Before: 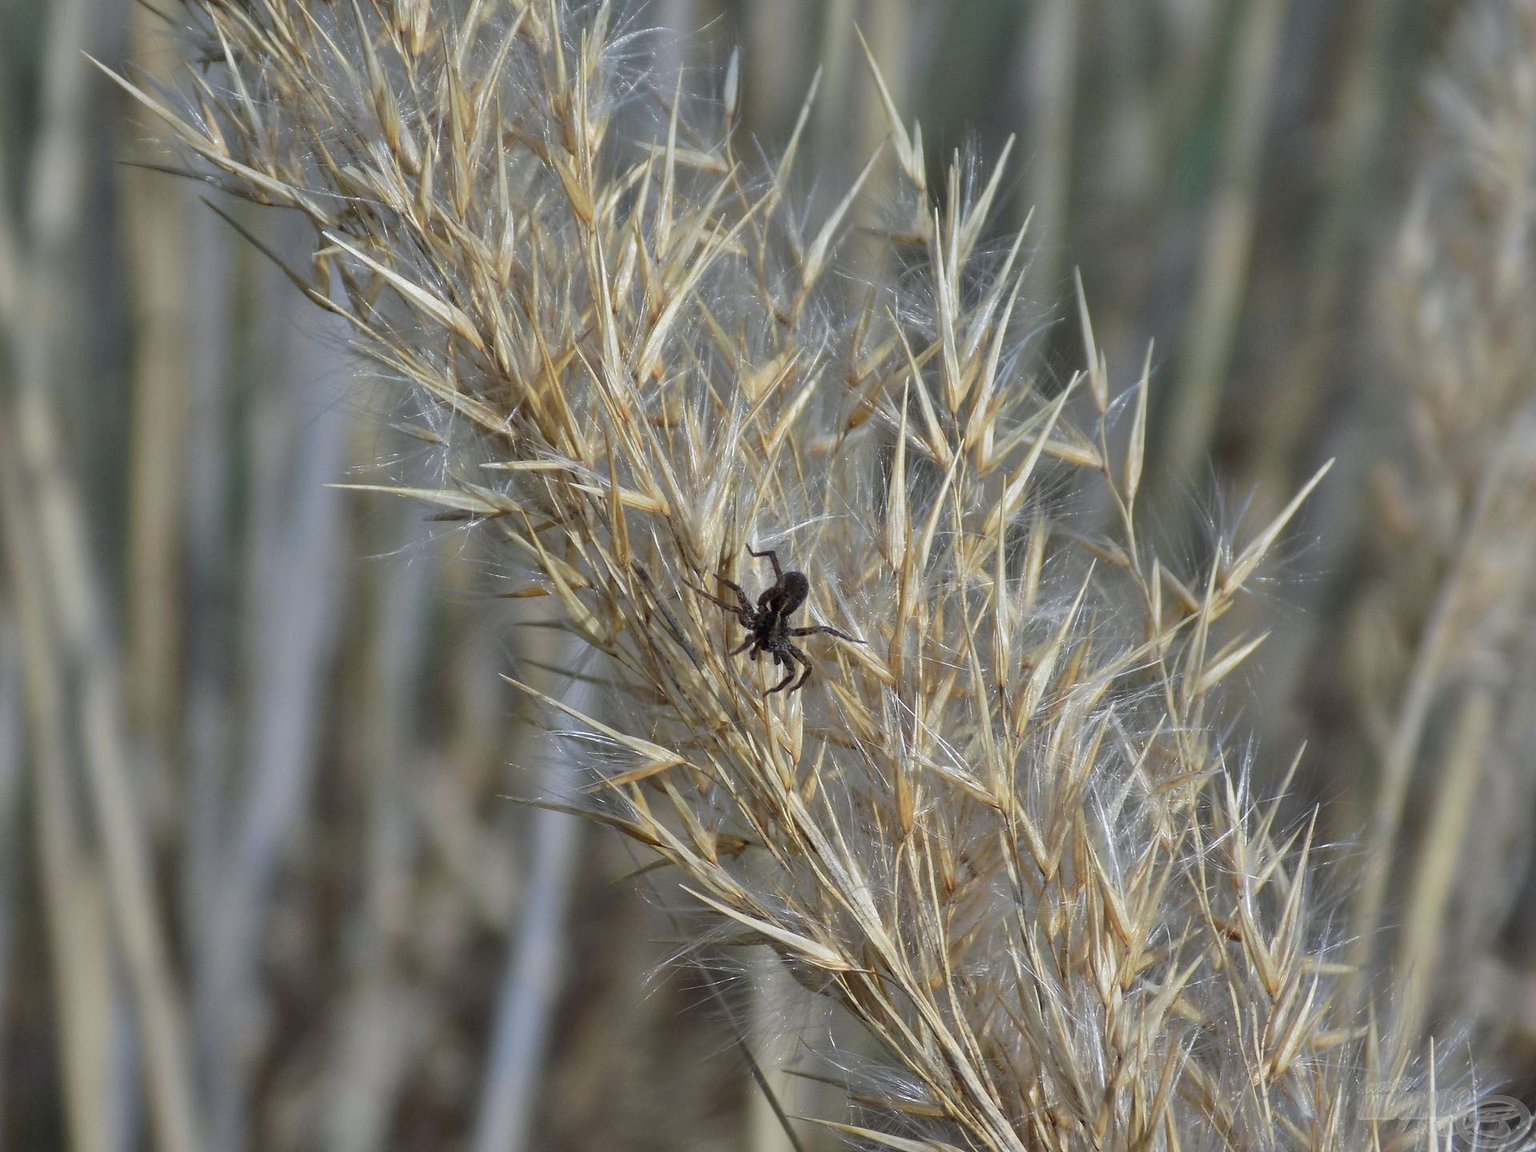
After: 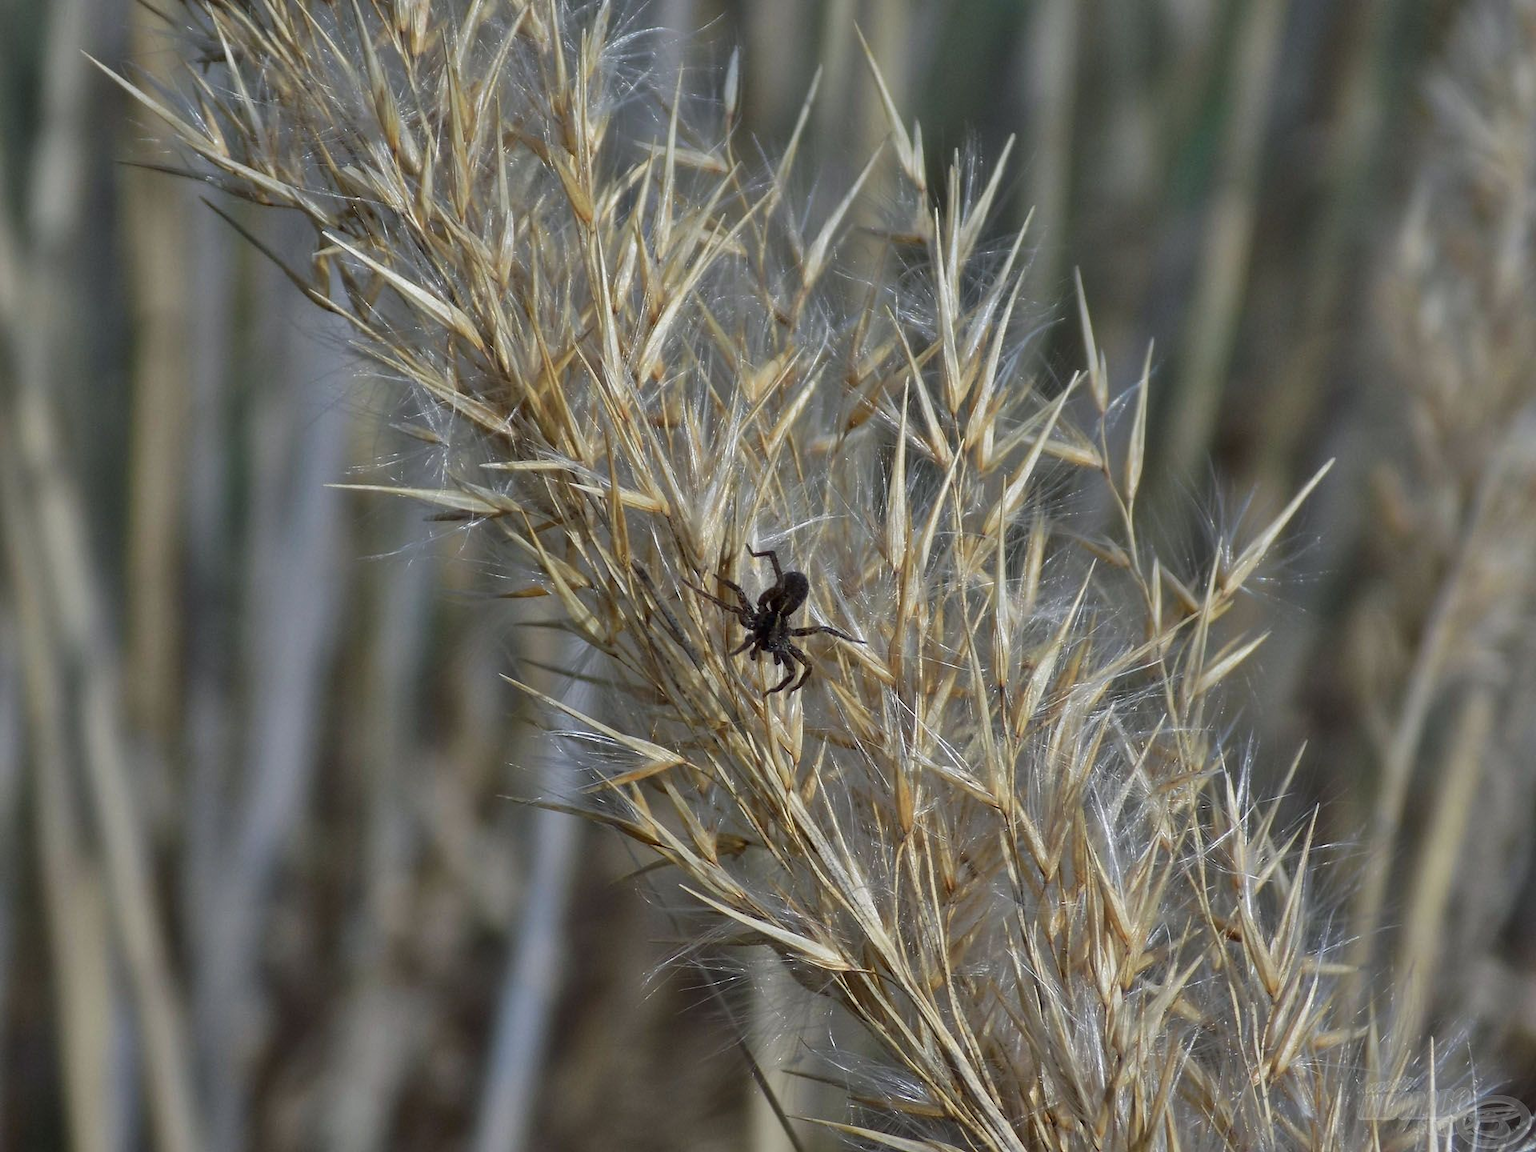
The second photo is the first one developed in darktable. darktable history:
contrast brightness saturation: brightness -0.09
